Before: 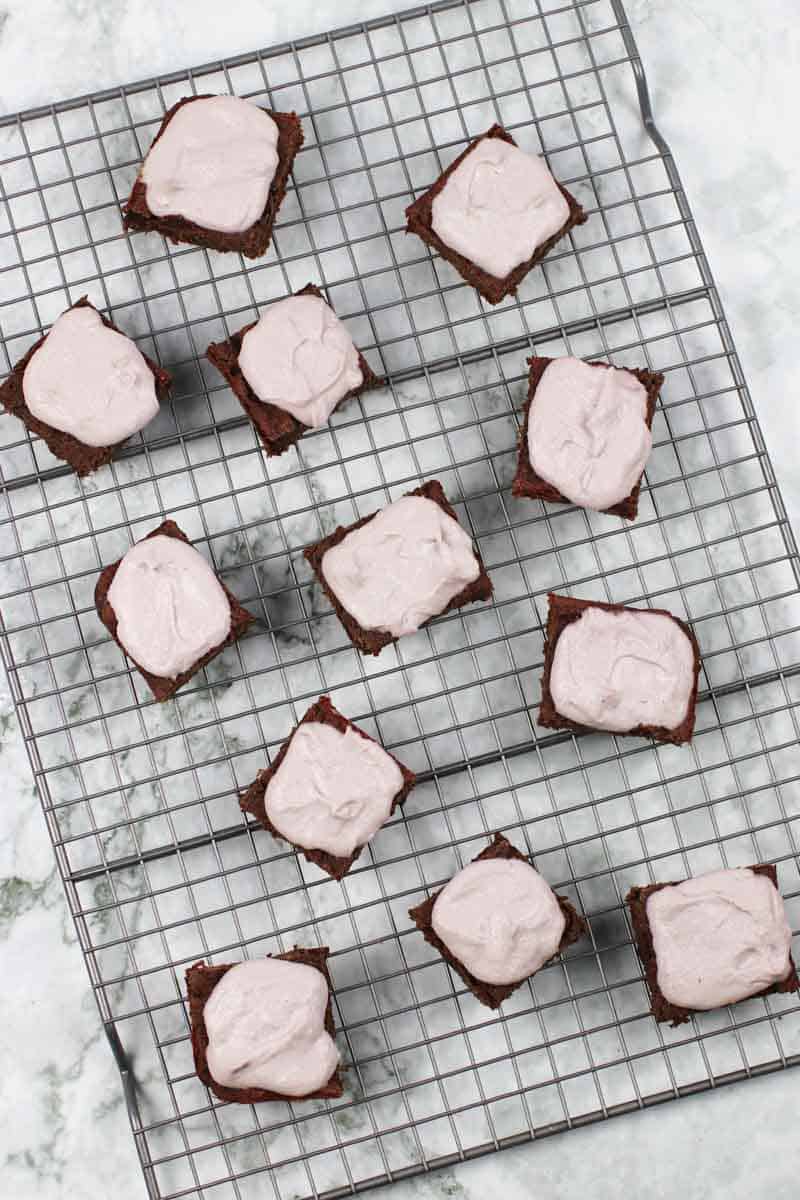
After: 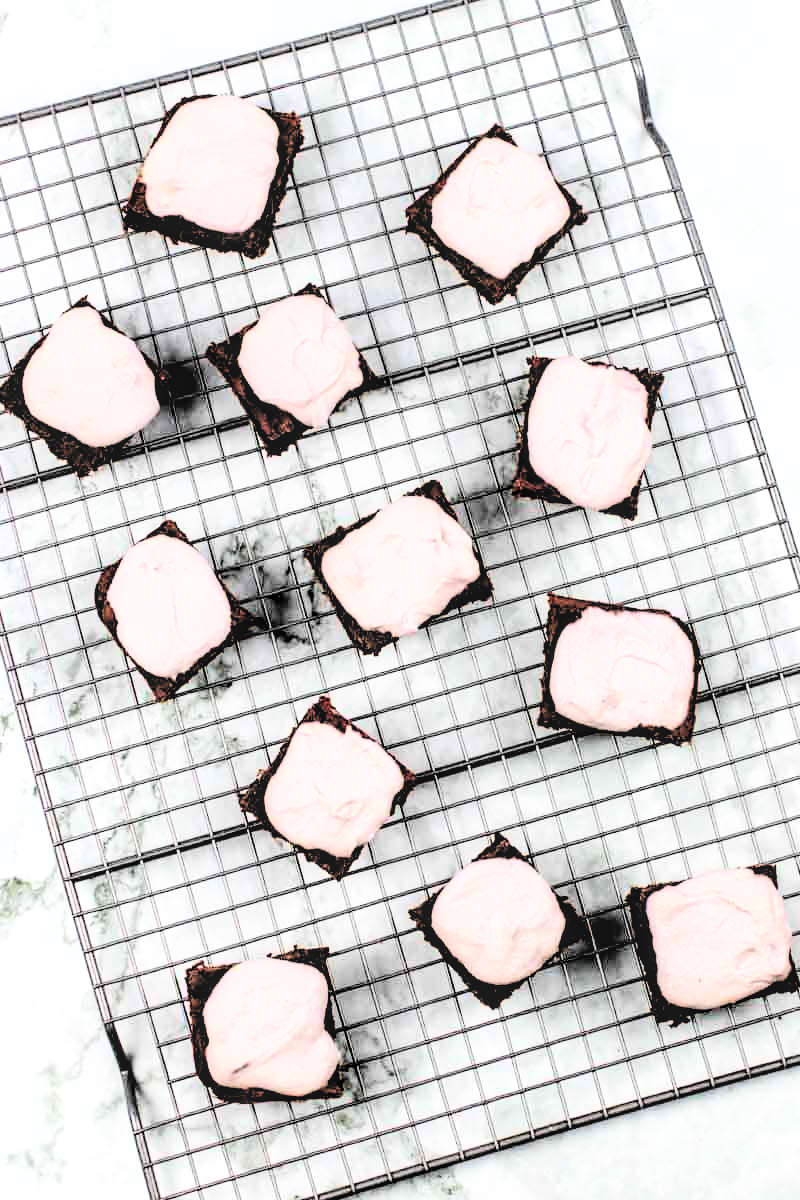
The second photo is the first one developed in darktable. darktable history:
filmic rgb: middle gray luminance 13.55%, black relative exposure -1.97 EV, white relative exposure 3.1 EV, threshold 6 EV, target black luminance 0%, hardness 1.79, latitude 59.23%, contrast 1.728, highlights saturation mix 5%, shadows ↔ highlights balance -37.52%, add noise in highlights 0, color science v3 (2019), use custom middle-gray values true, iterations of high-quality reconstruction 0, contrast in highlights soft, enable highlight reconstruction true
local contrast: on, module defaults
contrast brightness saturation: contrast 0.2, brightness 0.16, saturation 0.22
